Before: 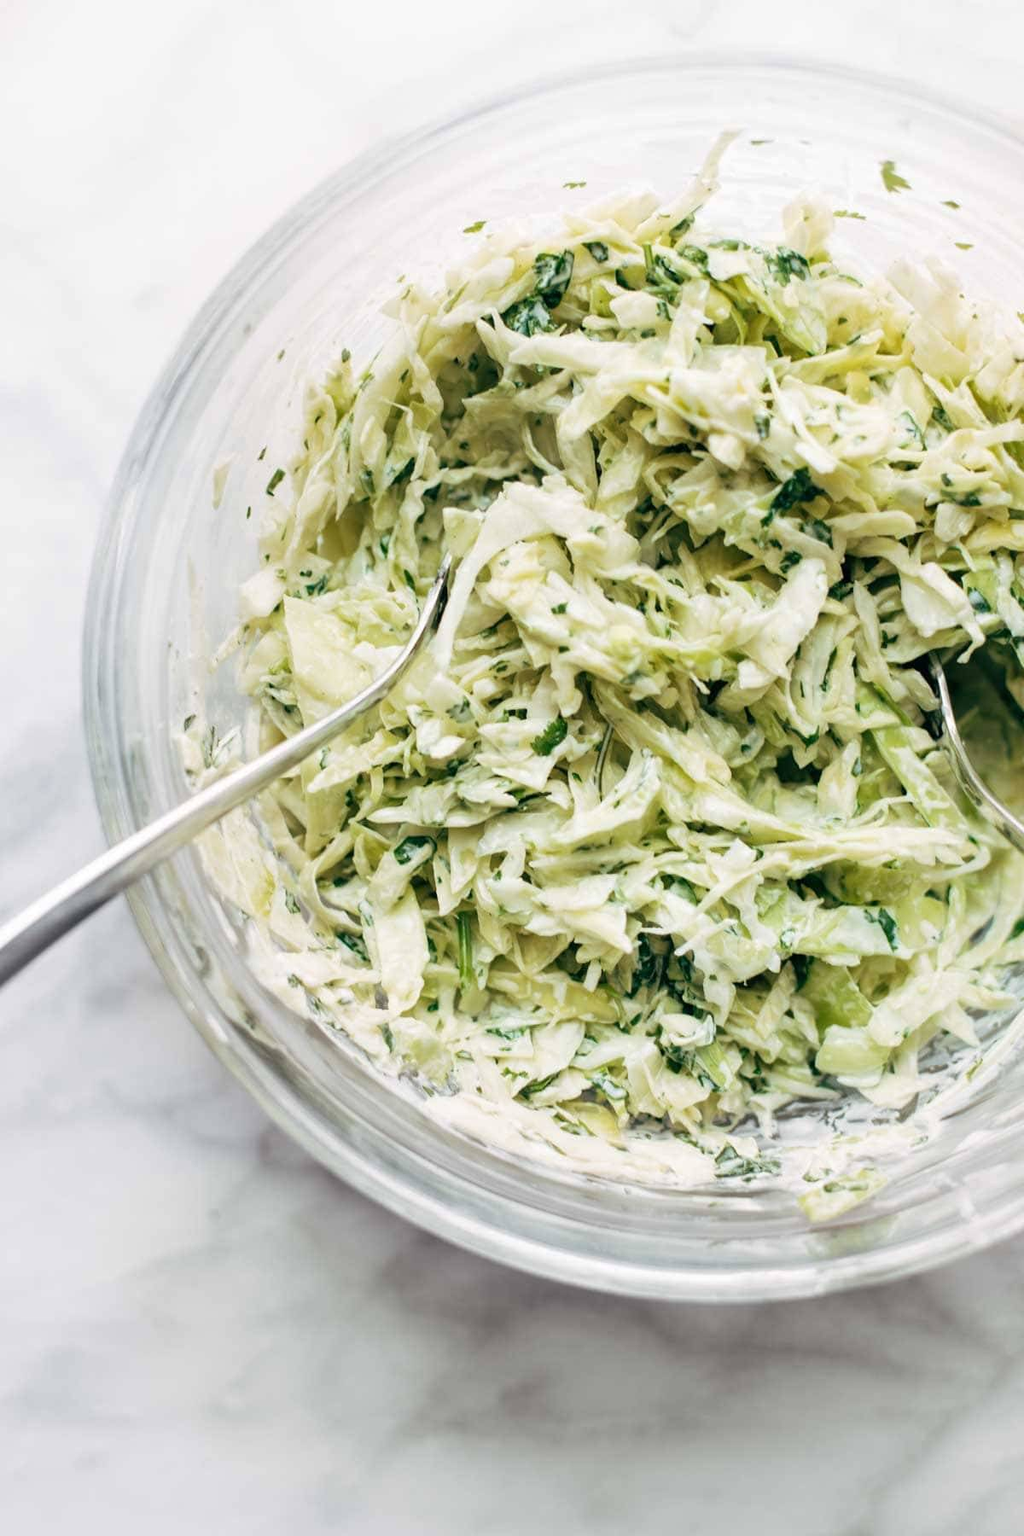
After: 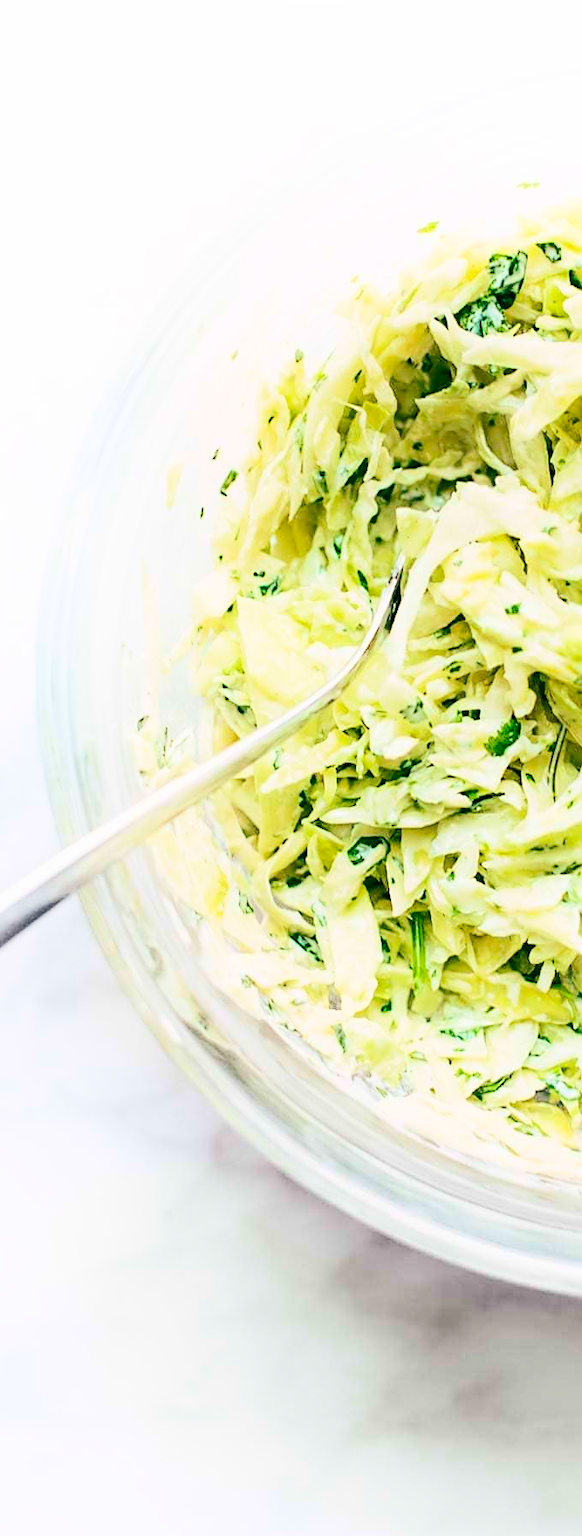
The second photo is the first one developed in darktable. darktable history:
exposure: exposure -0.155 EV, compensate highlight preservation false
crop: left 4.655%, right 38.46%
contrast brightness saturation: contrast 0.256, brightness 0.014, saturation 0.871
sharpen: on, module defaults
shadows and highlights: shadows -40, highlights 64.83, soften with gaussian
tone equalizer: -7 EV 0.151 EV, -6 EV 0.617 EV, -5 EV 1.13 EV, -4 EV 1.36 EV, -3 EV 1.18 EV, -2 EV 0.6 EV, -1 EV 0.162 EV, smoothing diameter 24.86%, edges refinement/feathering 14.2, preserve details guided filter
